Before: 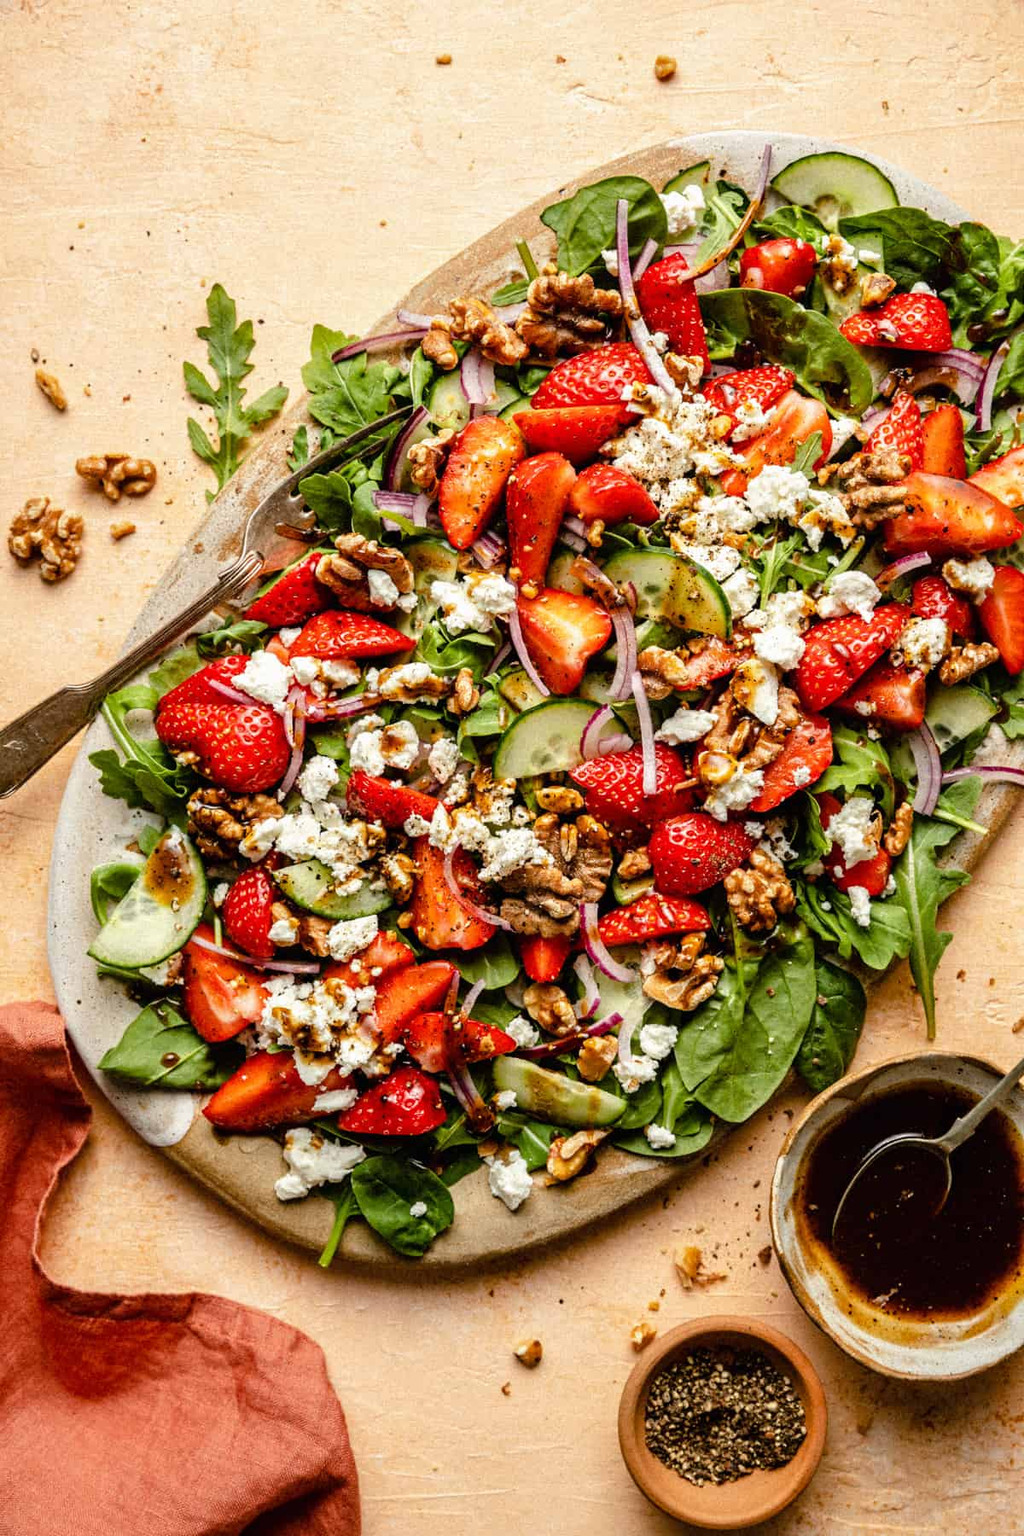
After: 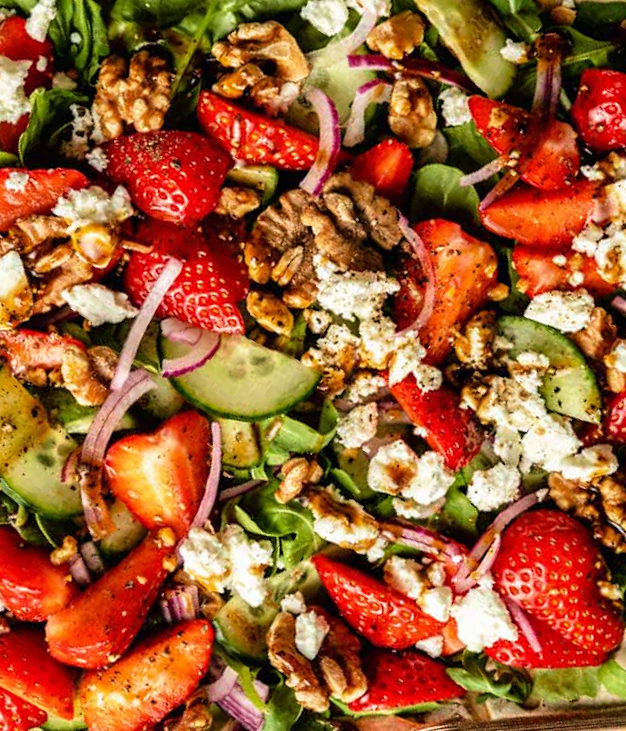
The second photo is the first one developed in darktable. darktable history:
velvia: strength 44.61%
crop and rotate: angle 147.07°, left 9.089%, top 15.65%, right 4.476%, bottom 17.13%
